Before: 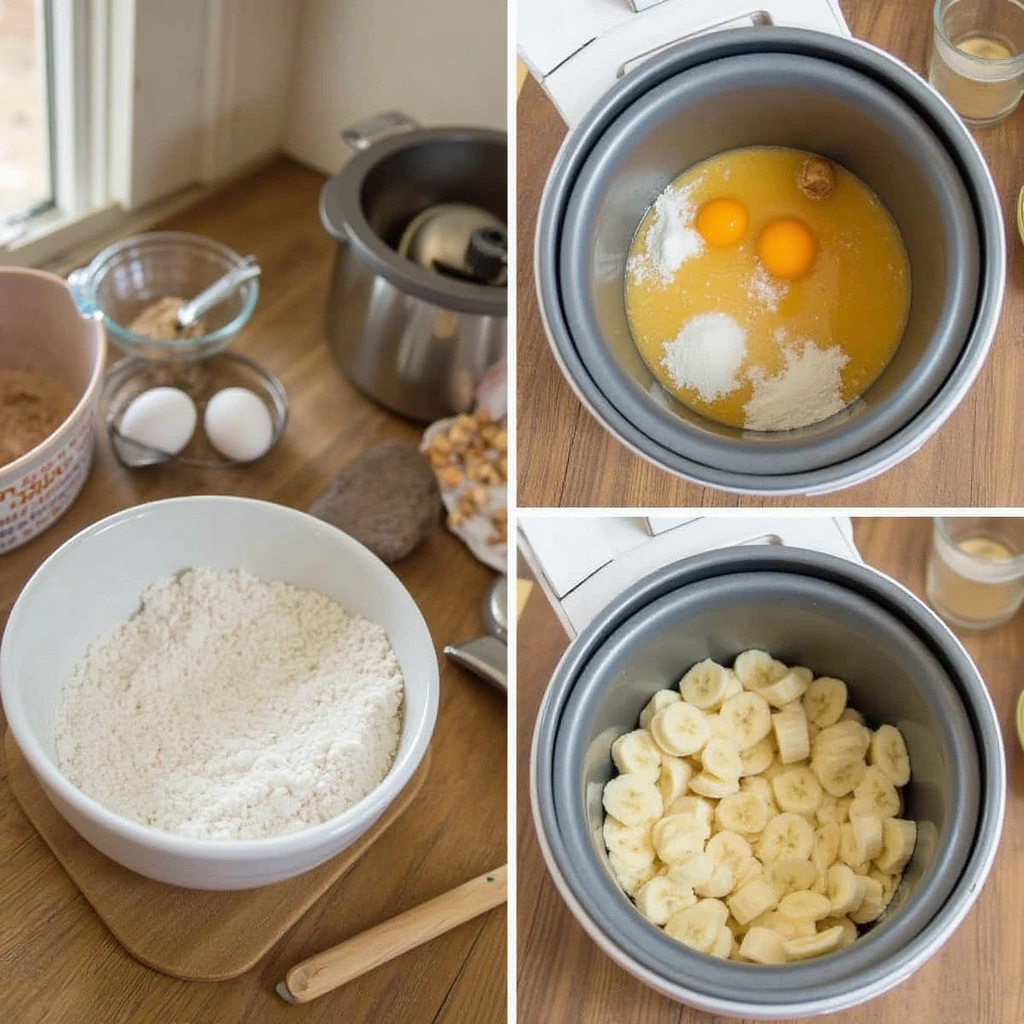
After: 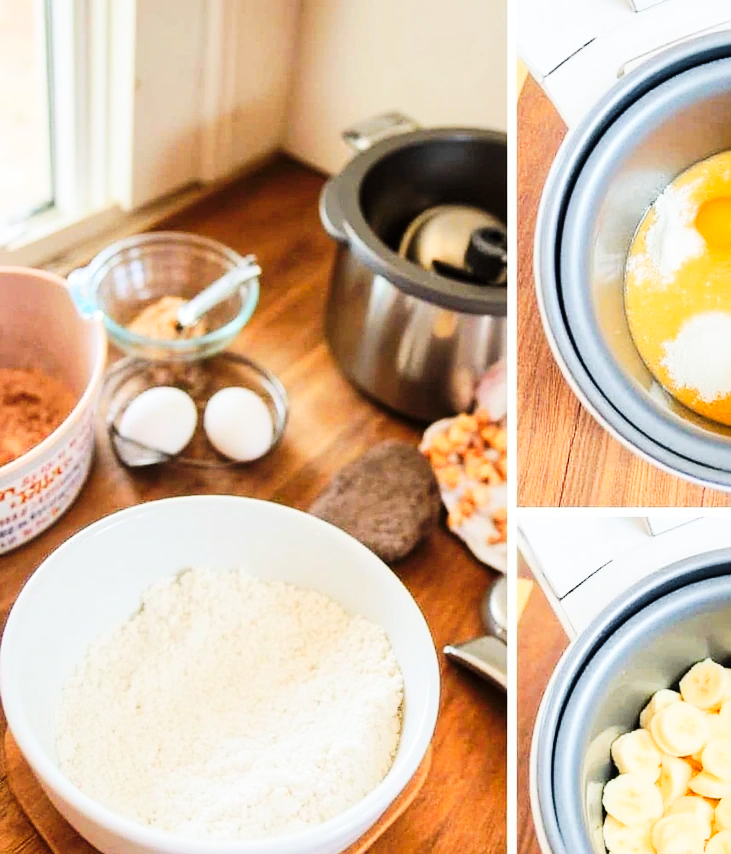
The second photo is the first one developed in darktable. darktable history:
color zones: curves: ch1 [(0.239, 0.552) (0.75, 0.5)]; ch2 [(0.25, 0.462) (0.749, 0.457)]
base curve: curves: ch0 [(0, 0) (0.036, 0.025) (0.121, 0.166) (0.206, 0.329) (0.605, 0.79) (1, 1)], preserve colors none
crop: right 28.538%, bottom 16.539%
local contrast: mode bilateral grid, contrast 10, coarseness 24, detail 115%, midtone range 0.2
tone curve: curves: ch0 [(0, 0) (0.055, 0.05) (0.258, 0.287) (0.434, 0.526) (0.517, 0.648) (0.745, 0.874) (1, 1)]; ch1 [(0, 0) (0.346, 0.307) (0.418, 0.383) (0.46, 0.439) (0.482, 0.493) (0.502, 0.503) (0.517, 0.514) (0.55, 0.561) (0.588, 0.603) (0.646, 0.688) (1, 1)]; ch2 [(0, 0) (0.346, 0.34) (0.431, 0.45) (0.485, 0.499) (0.5, 0.503) (0.527, 0.525) (0.545, 0.562) (0.679, 0.706) (1, 1)], color space Lab, linked channels, preserve colors none
